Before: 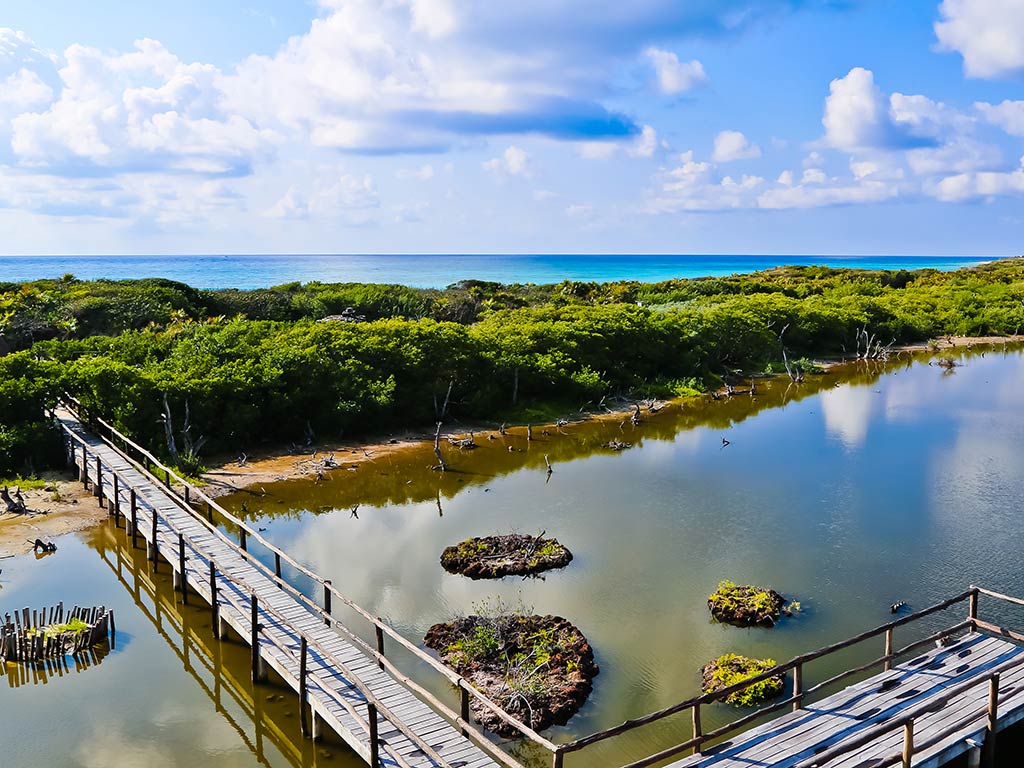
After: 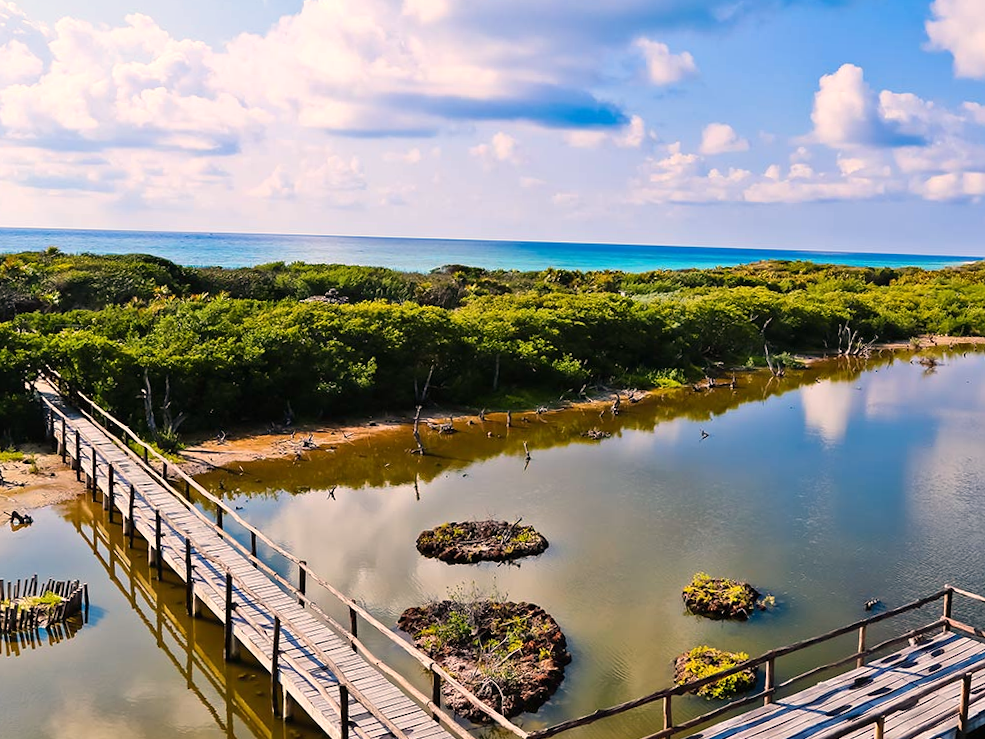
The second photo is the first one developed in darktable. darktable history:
crop and rotate: angle -1.69°
white balance: red 1.127, blue 0.943
